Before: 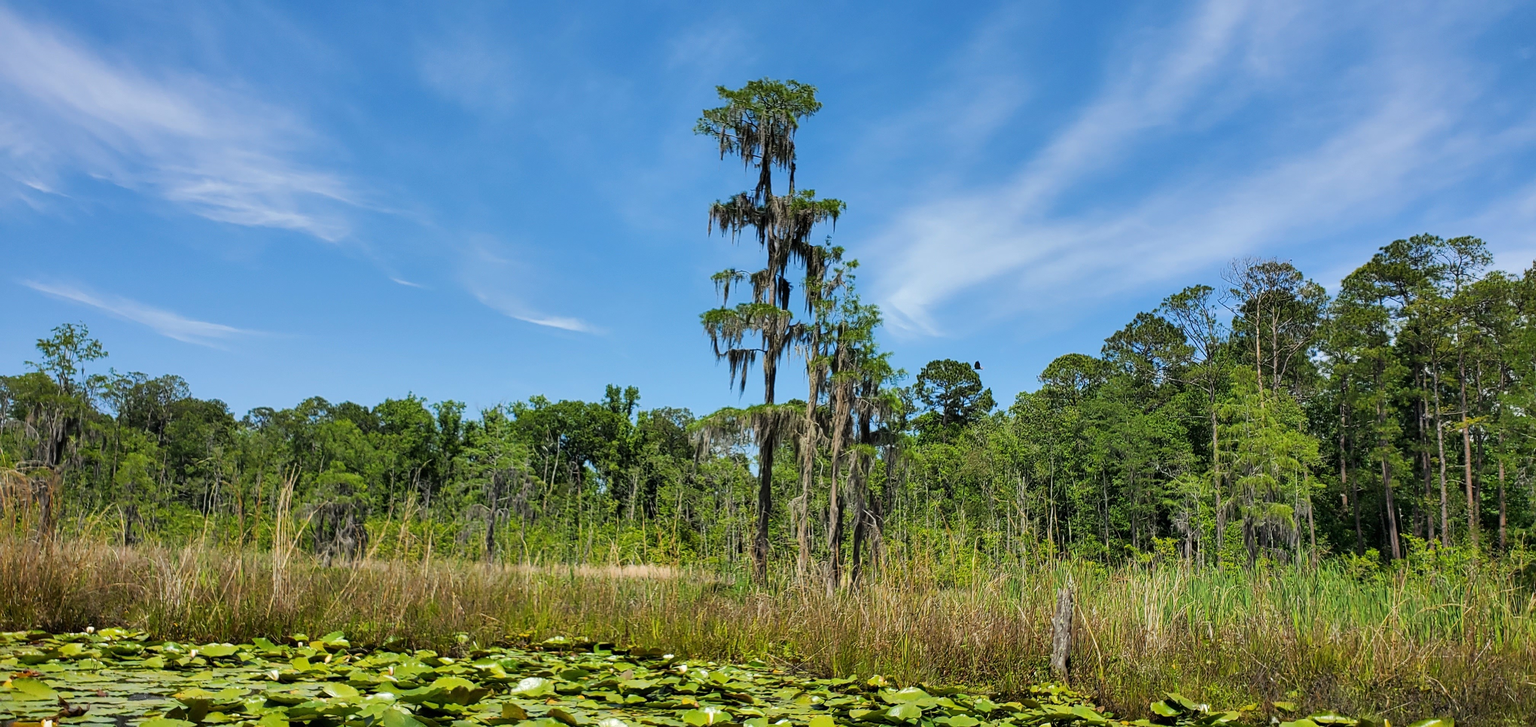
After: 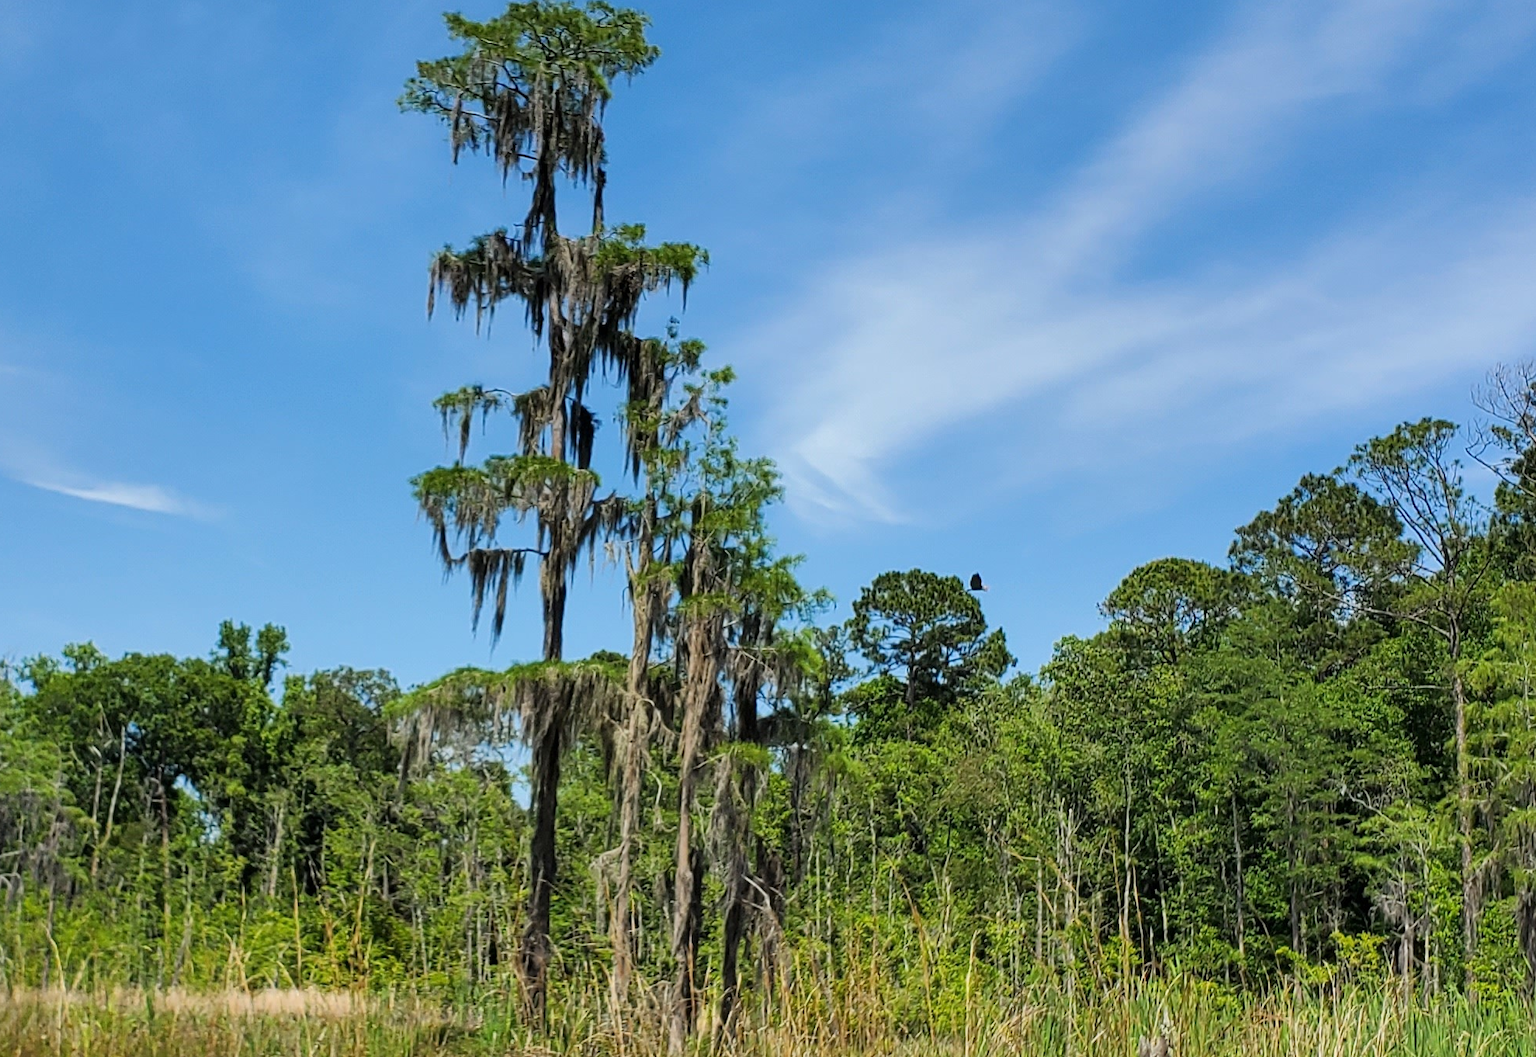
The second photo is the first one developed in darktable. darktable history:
crop: left 32.443%, top 10.961%, right 18.451%, bottom 17.56%
